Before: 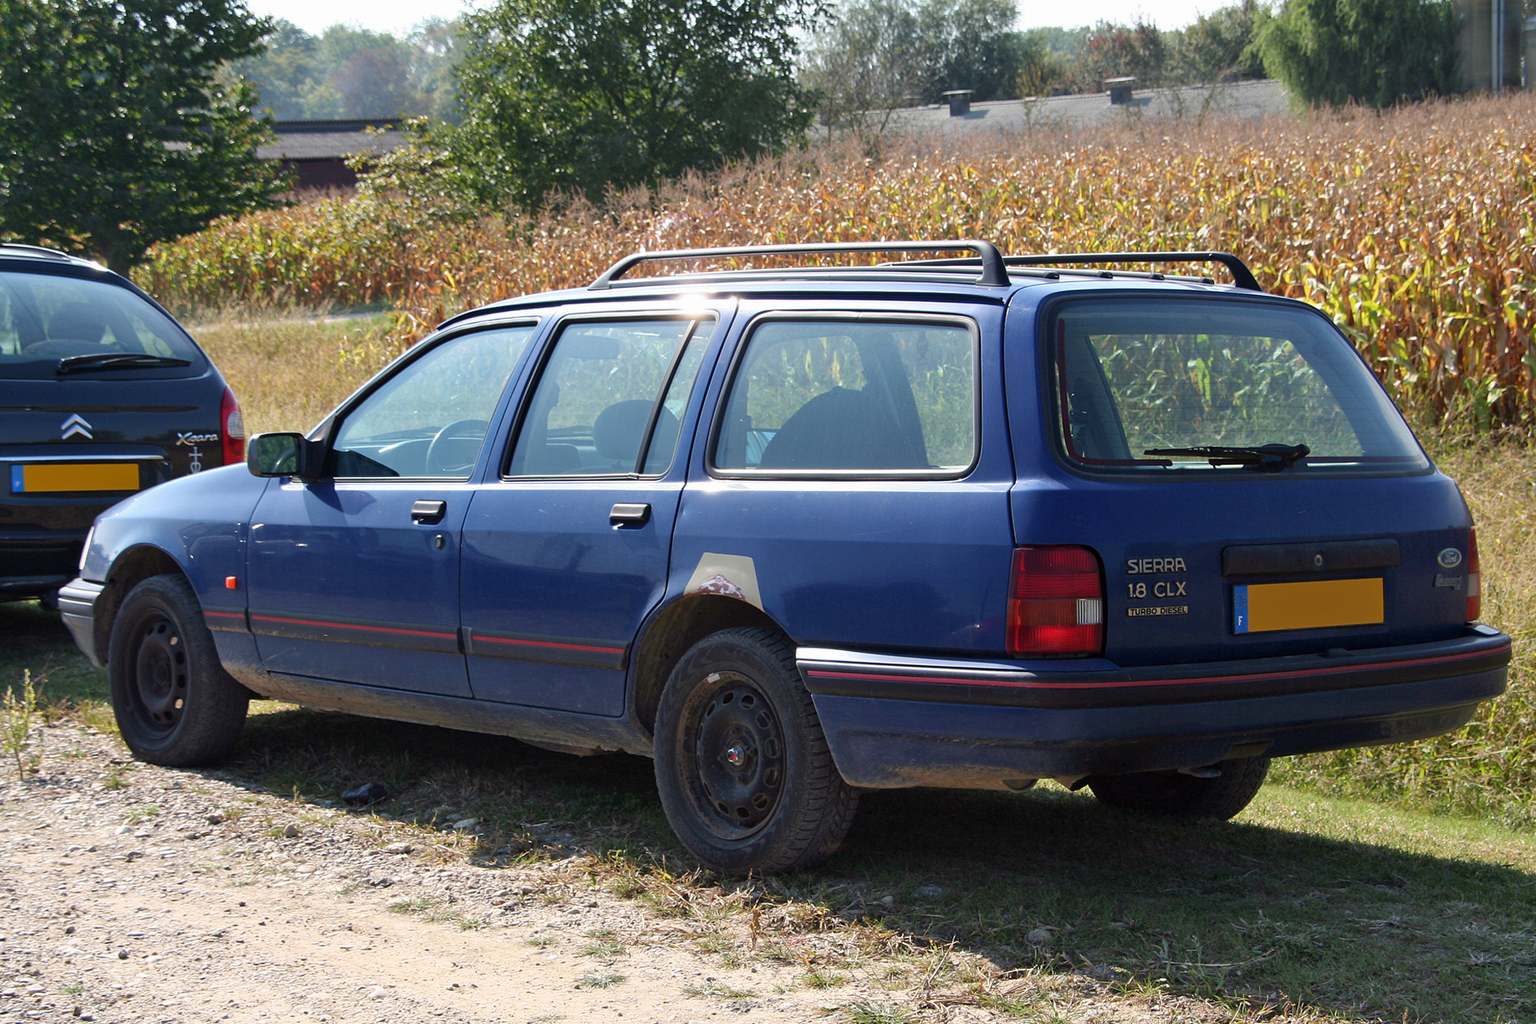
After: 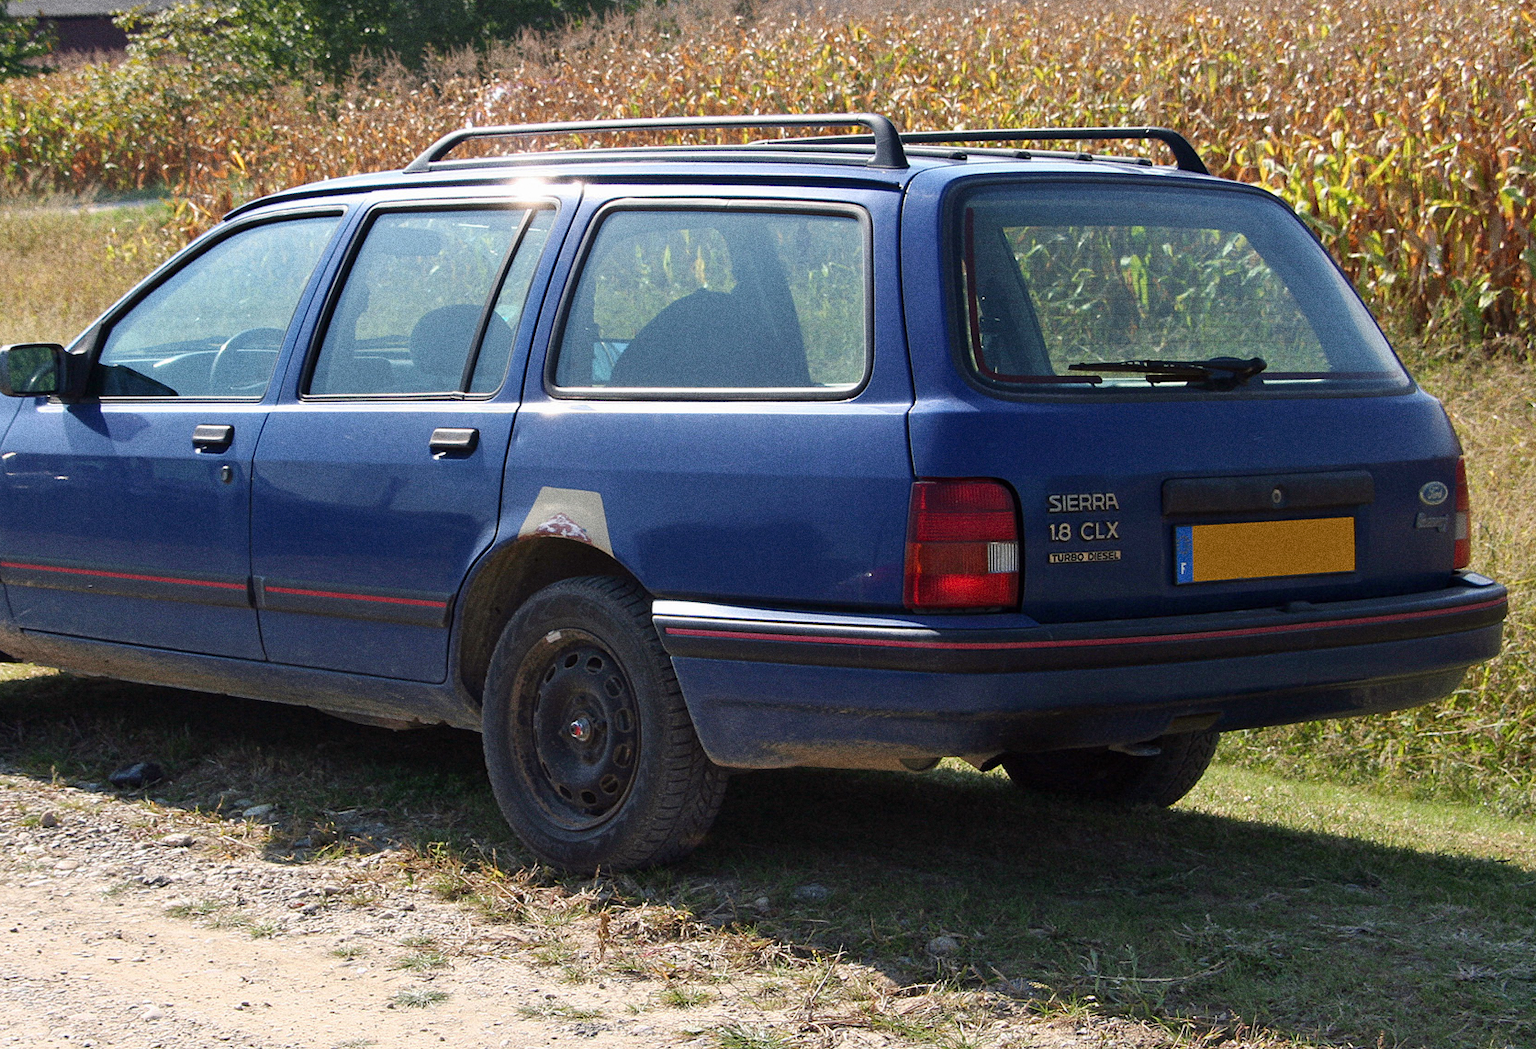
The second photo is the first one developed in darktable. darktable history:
grain: coarseness 0.09 ISO, strength 40%
crop: left 16.315%, top 14.246%
